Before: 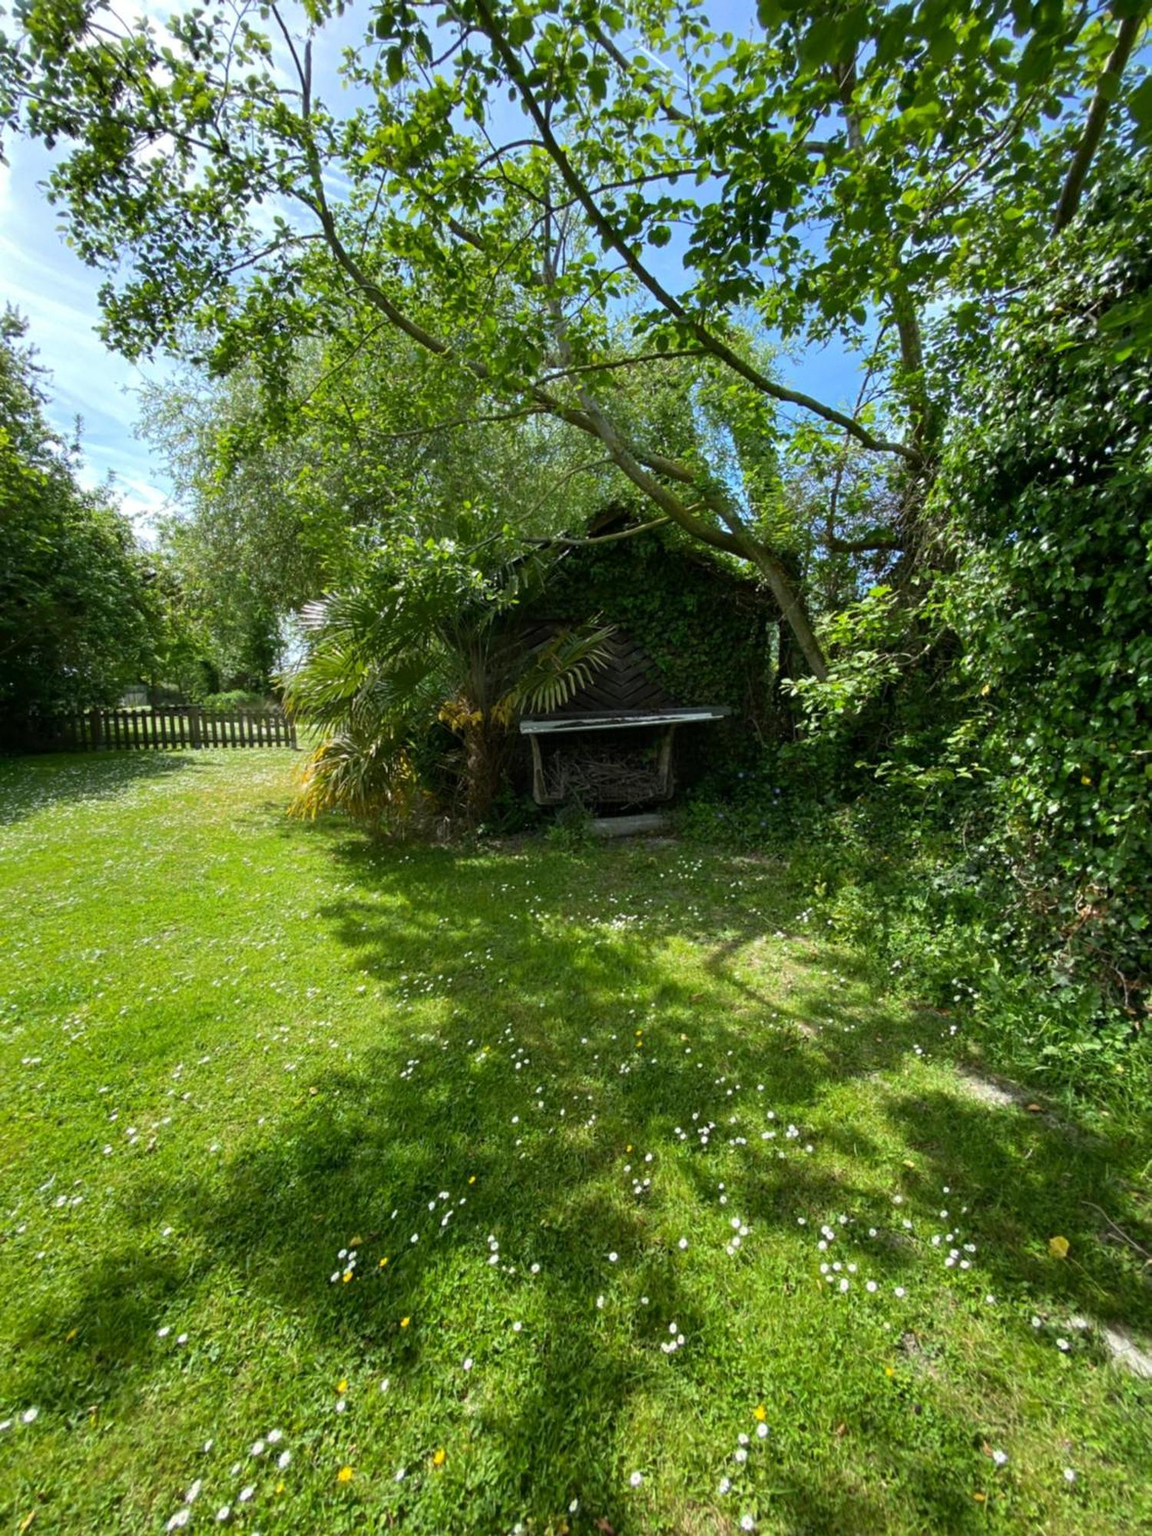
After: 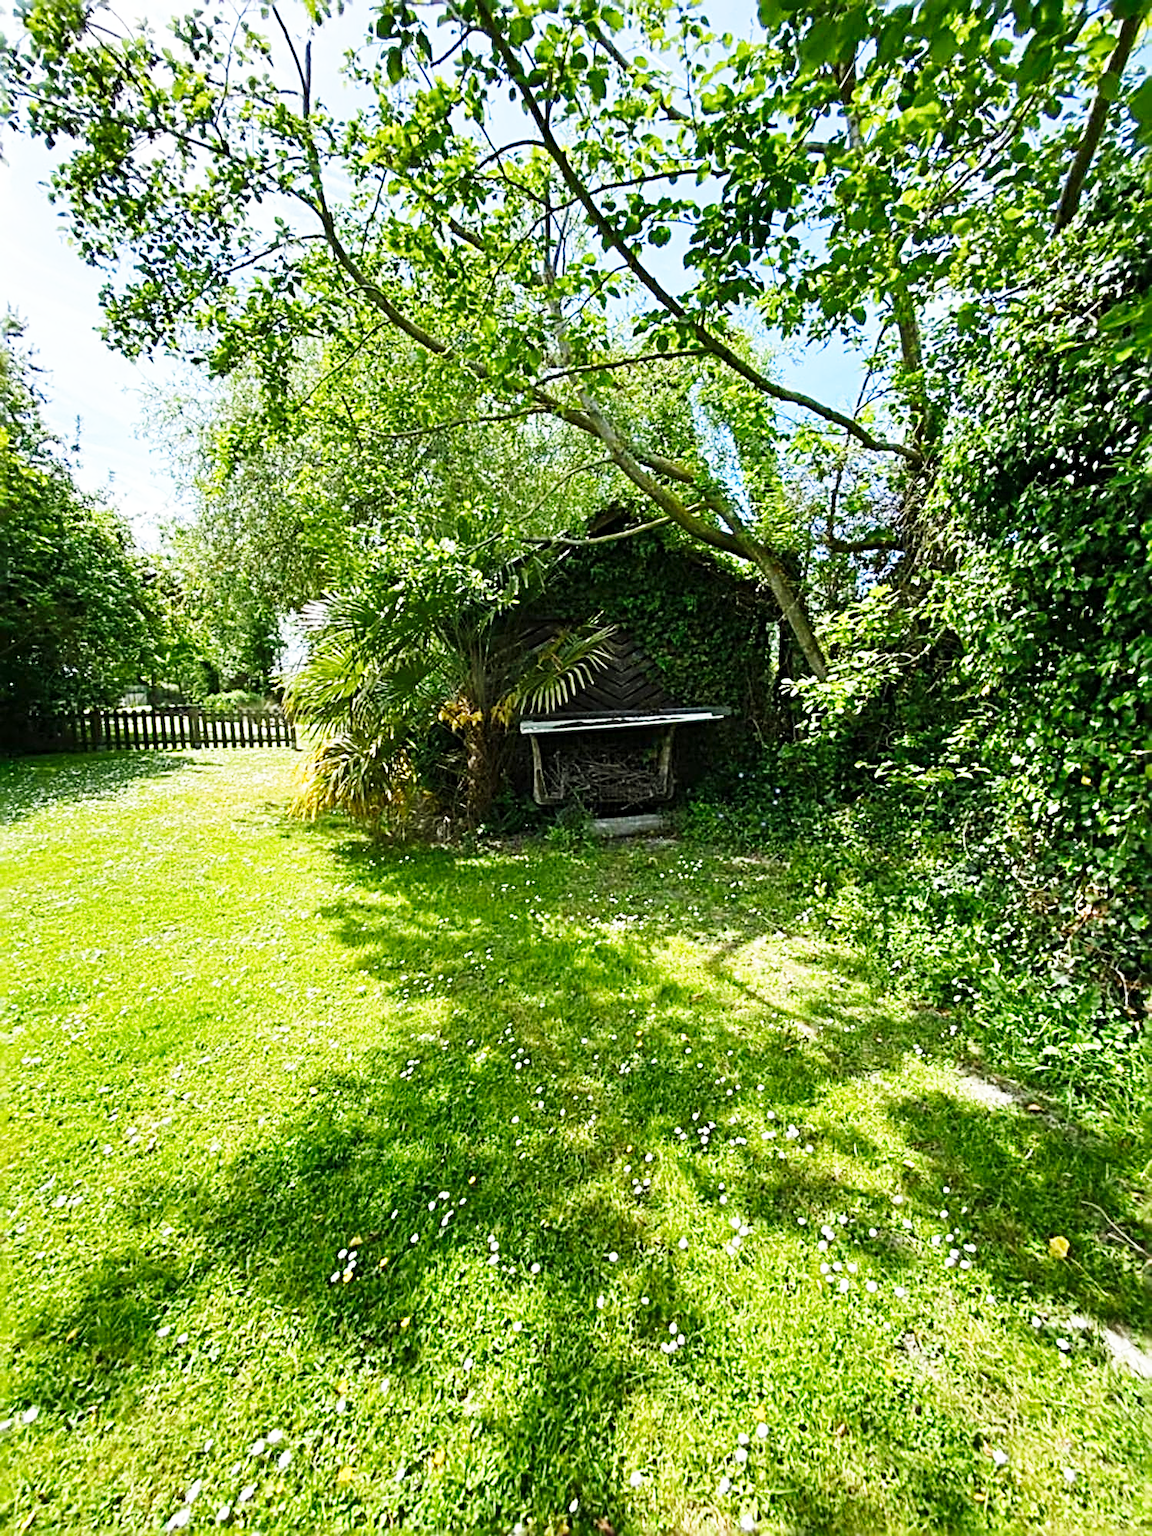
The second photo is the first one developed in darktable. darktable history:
sharpen: radius 3.644, amount 0.918
base curve: curves: ch0 [(0, 0) (0.018, 0.026) (0.143, 0.37) (0.33, 0.731) (0.458, 0.853) (0.735, 0.965) (0.905, 0.986) (1, 1)], preserve colors none
